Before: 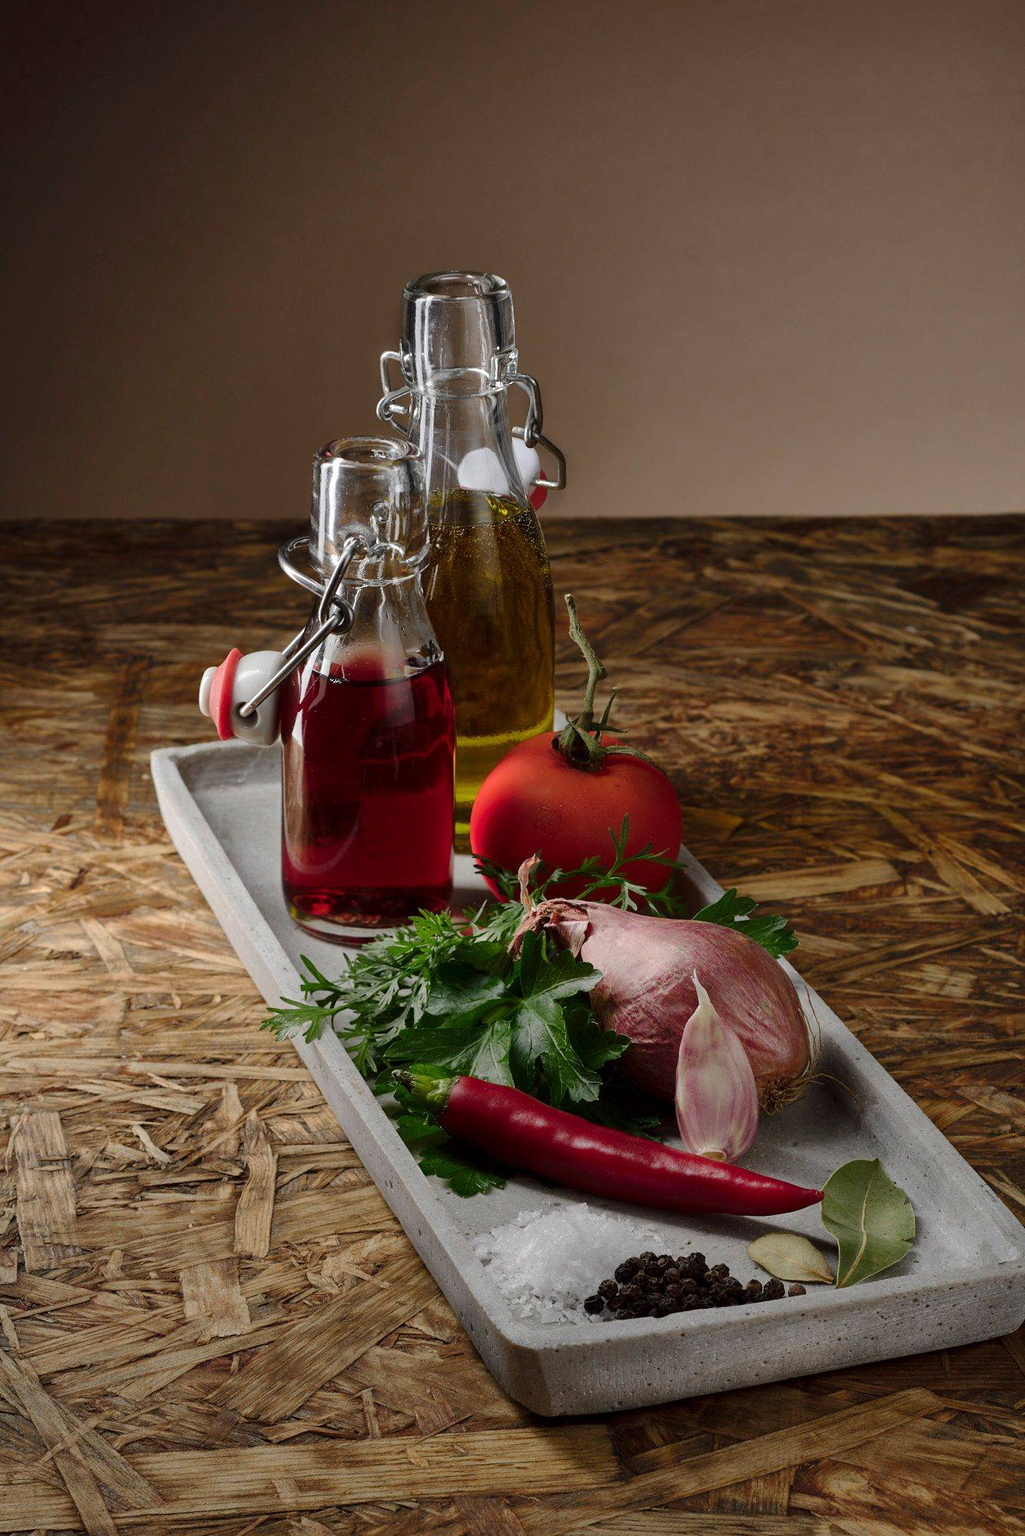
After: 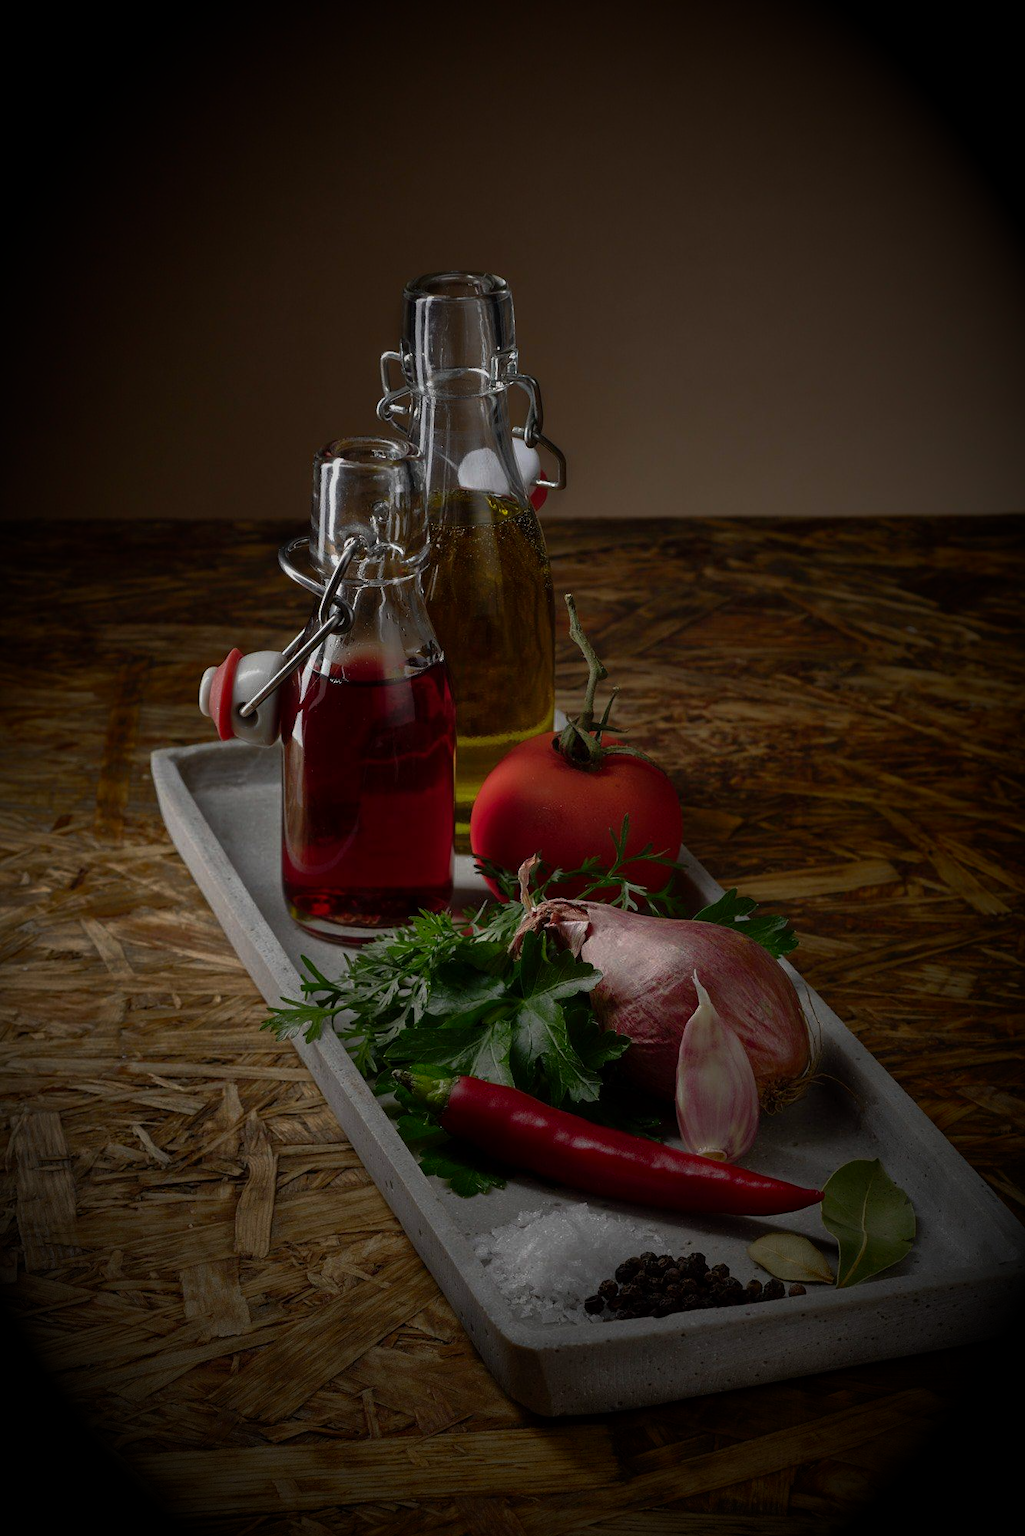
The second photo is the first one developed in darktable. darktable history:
vignetting: fall-off start 15.9%, fall-off radius 100%, brightness -1, saturation 0.5, width/height ratio 0.719
rgb curve: curves: ch0 [(0, 0) (0.415, 0.237) (1, 1)]
